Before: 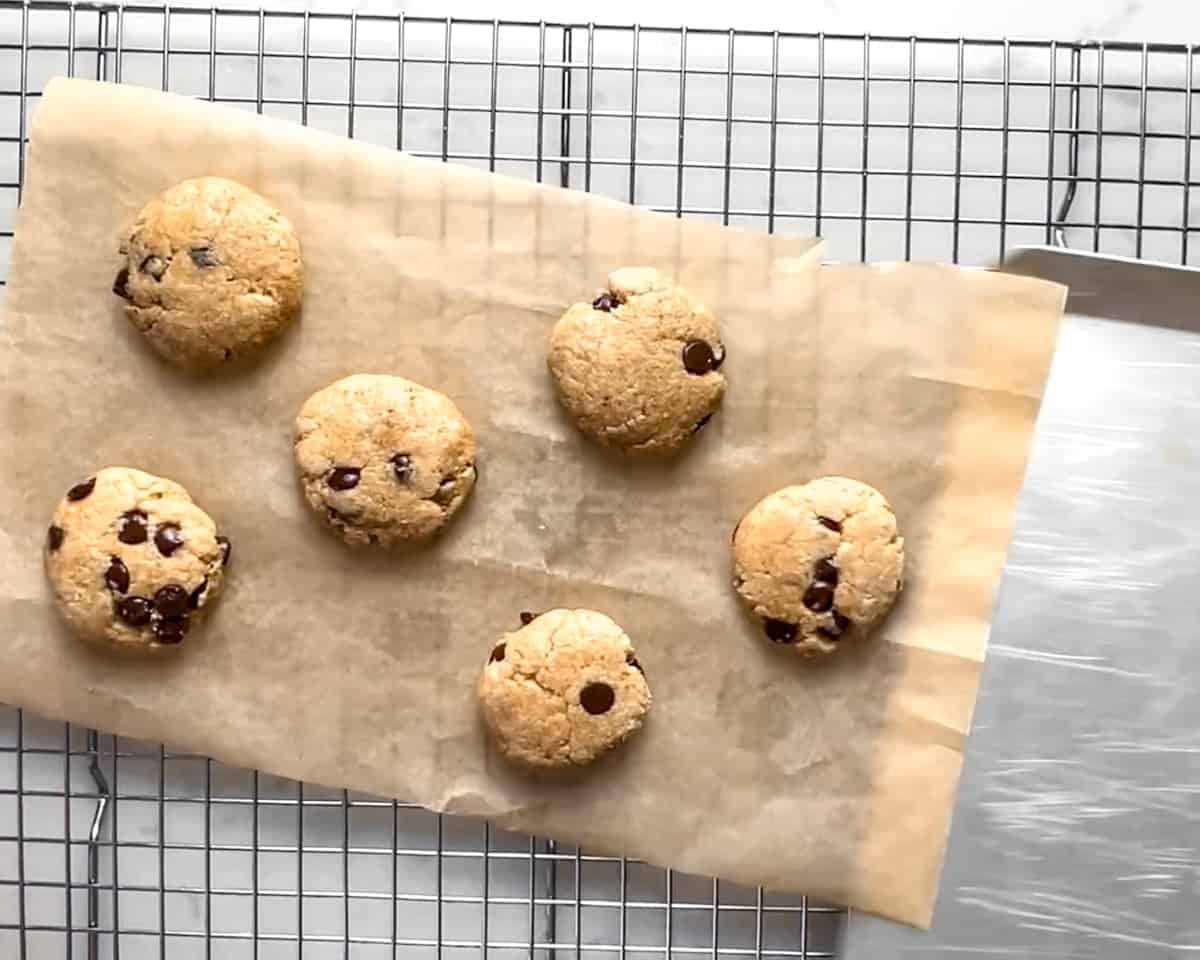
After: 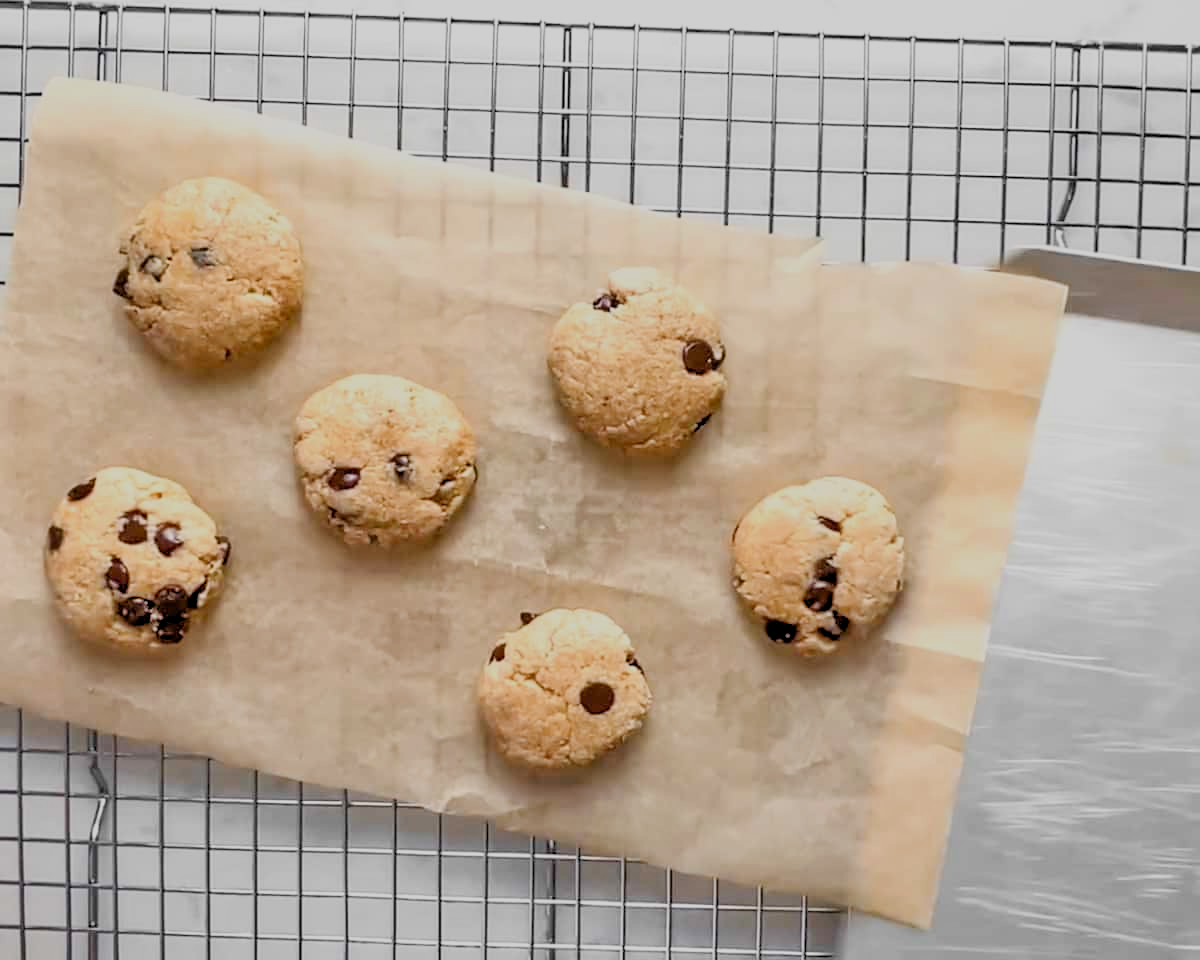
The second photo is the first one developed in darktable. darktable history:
levels: levels [0.016, 0.492, 0.969]
filmic rgb: black relative exposure -6.15 EV, white relative exposure 6.97 EV, threshold 2.94 EV, hardness 2.23, enable highlight reconstruction true
tone equalizer: -7 EV 0.143 EV, -6 EV 0.585 EV, -5 EV 1.14 EV, -4 EV 1.37 EV, -3 EV 1.13 EV, -2 EV 0.6 EV, -1 EV 0.165 EV
